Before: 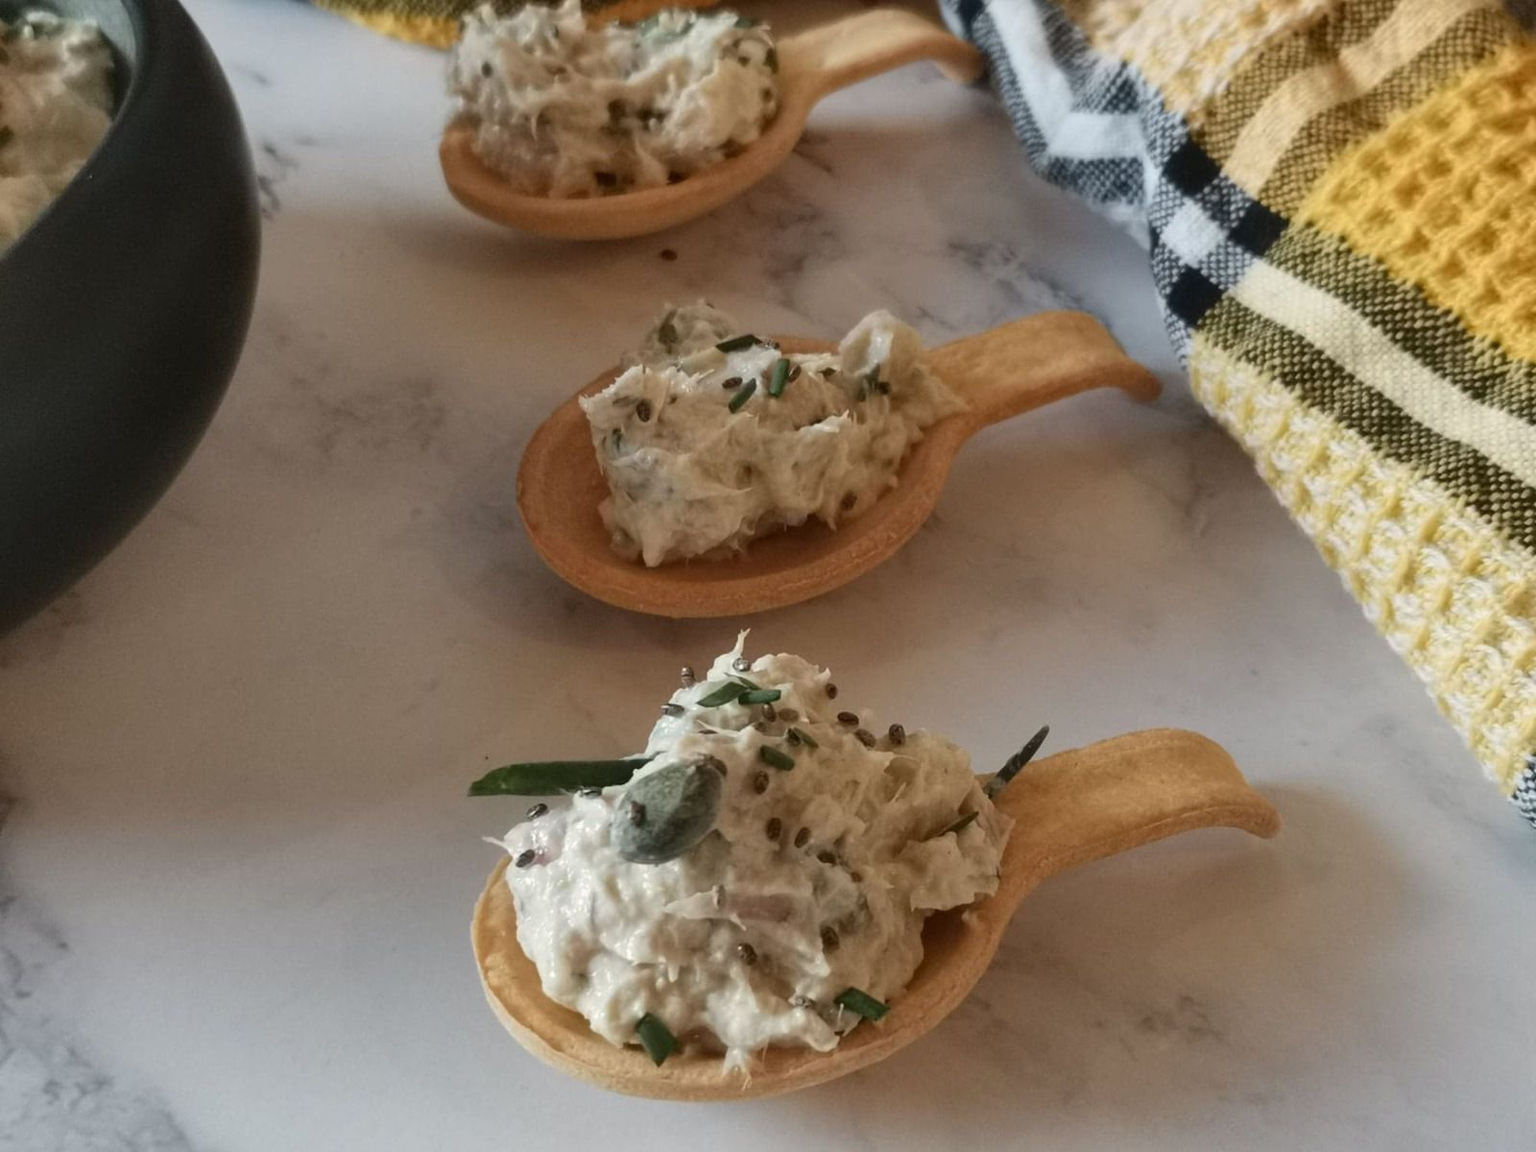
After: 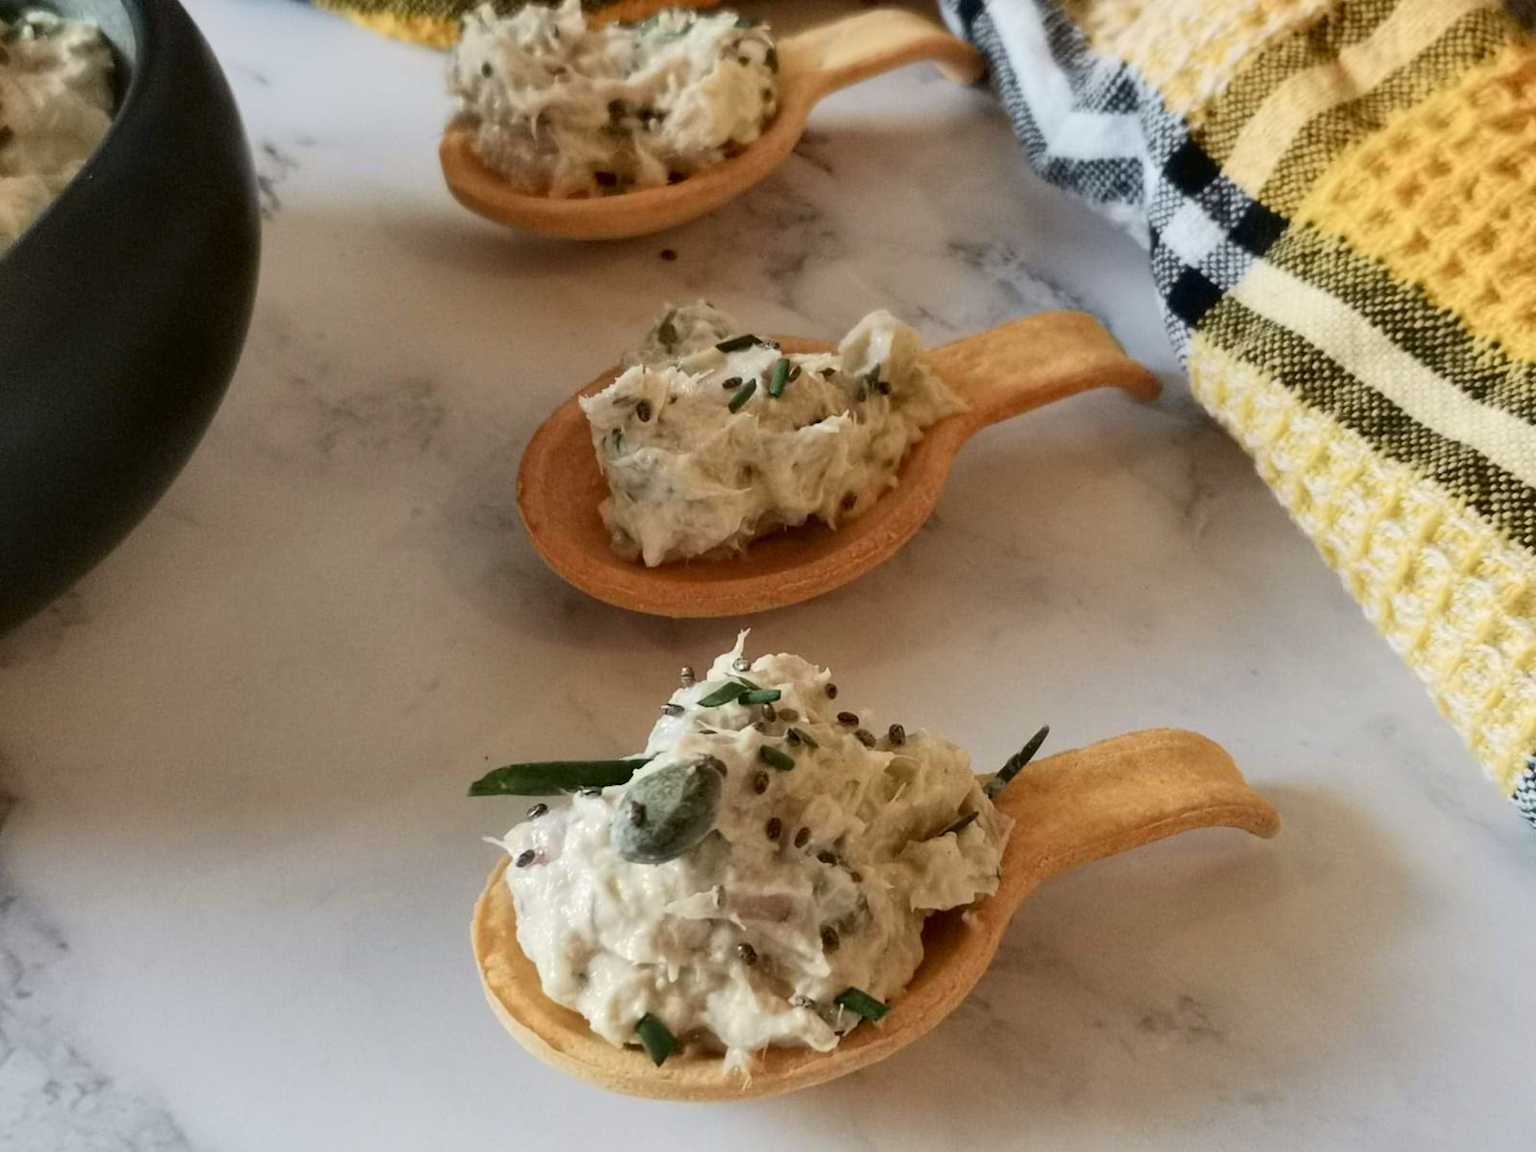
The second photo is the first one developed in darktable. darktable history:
tone curve: curves: ch0 [(0, 0.013) (0.054, 0.018) (0.205, 0.191) (0.289, 0.292) (0.39, 0.424) (0.493, 0.551) (0.666, 0.743) (0.795, 0.841) (1, 0.998)]; ch1 [(0, 0) (0.385, 0.343) (0.439, 0.415) (0.494, 0.495) (0.501, 0.501) (0.51, 0.509) (0.548, 0.554) (0.586, 0.614) (0.66, 0.706) (0.783, 0.804) (1, 1)]; ch2 [(0, 0) (0.304, 0.31) (0.403, 0.399) (0.441, 0.428) (0.47, 0.469) (0.498, 0.496) (0.524, 0.538) (0.566, 0.579) (0.633, 0.665) (0.7, 0.711) (1, 1)], color space Lab, independent channels, preserve colors none
